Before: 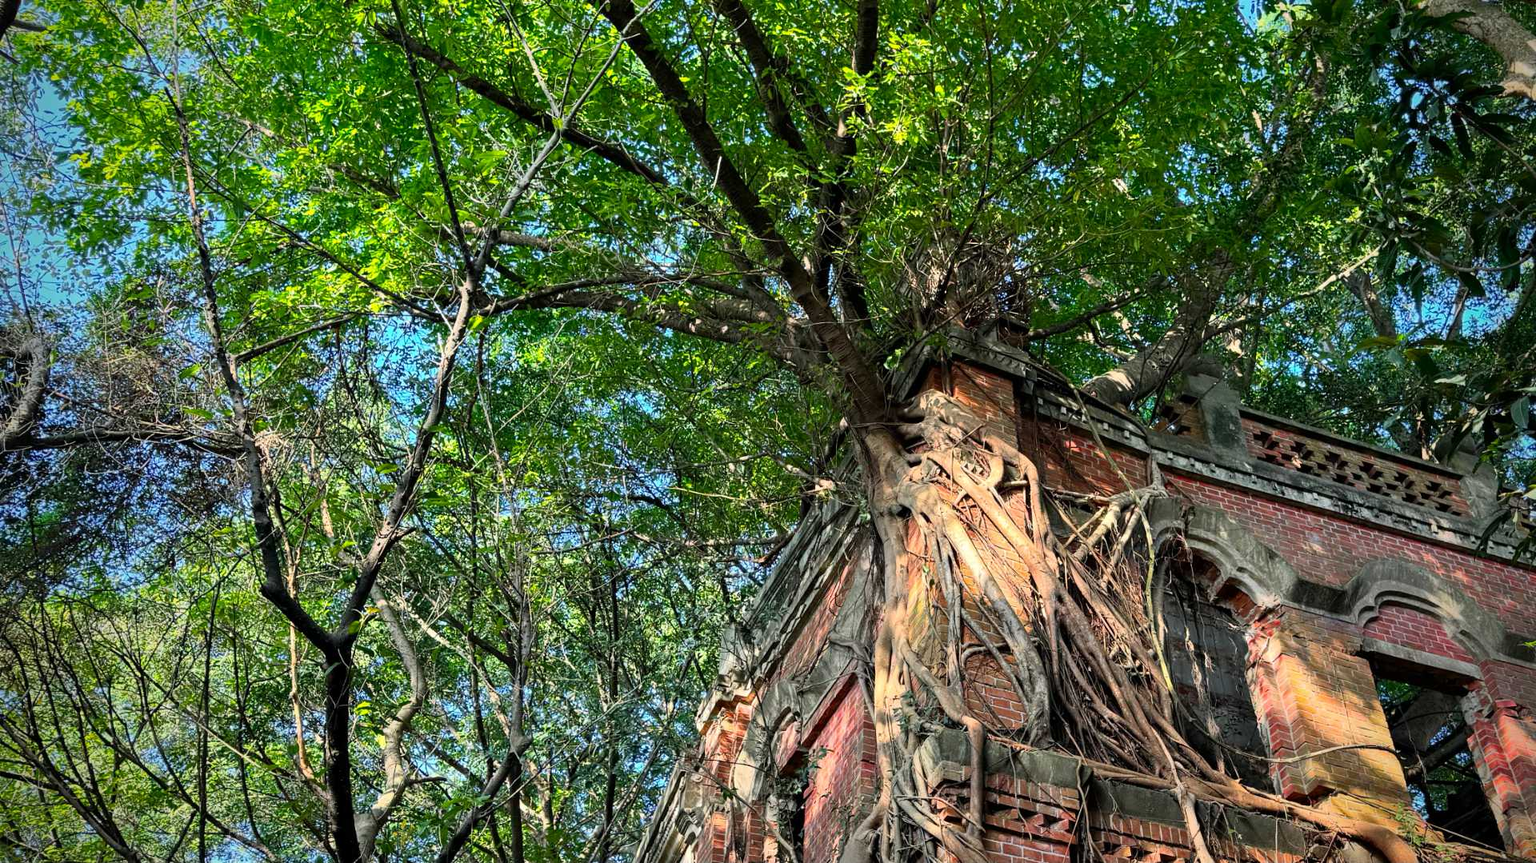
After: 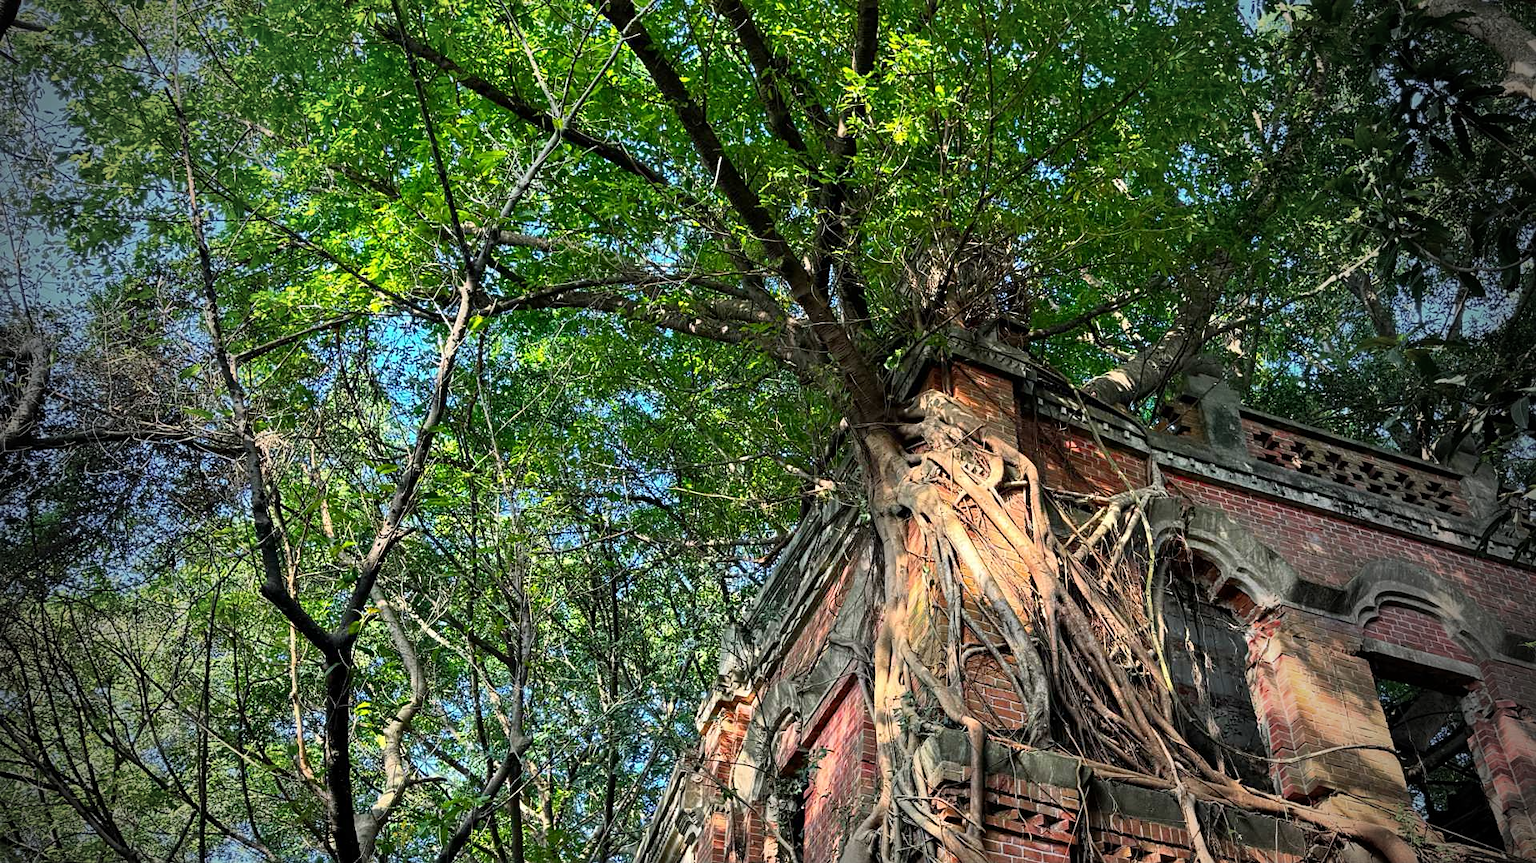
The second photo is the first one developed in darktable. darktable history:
vignetting: fall-off start 64.63%, center (-0.034, 0.148), width/height ratio 0.881
sharpen: amount 0.2
